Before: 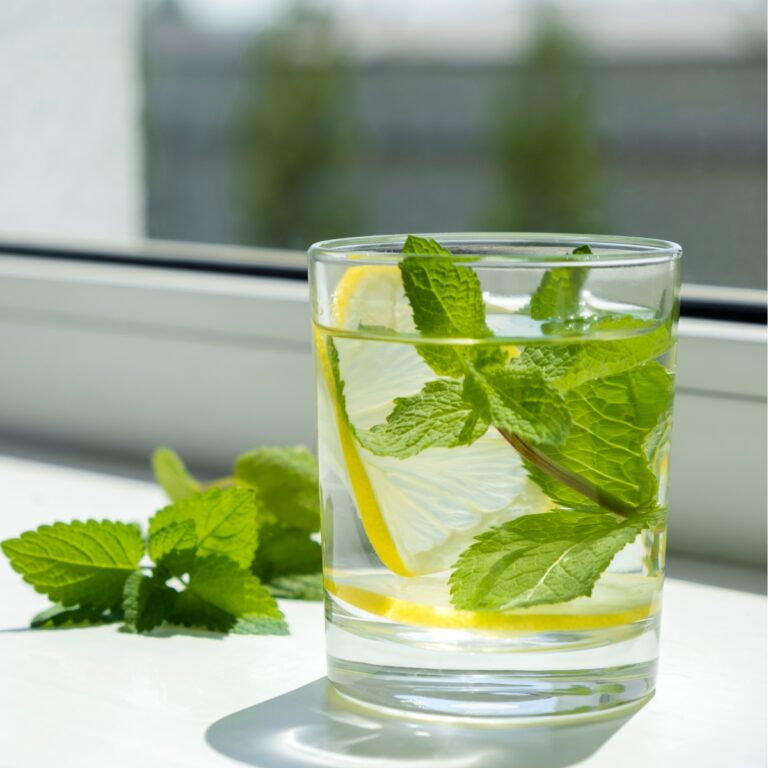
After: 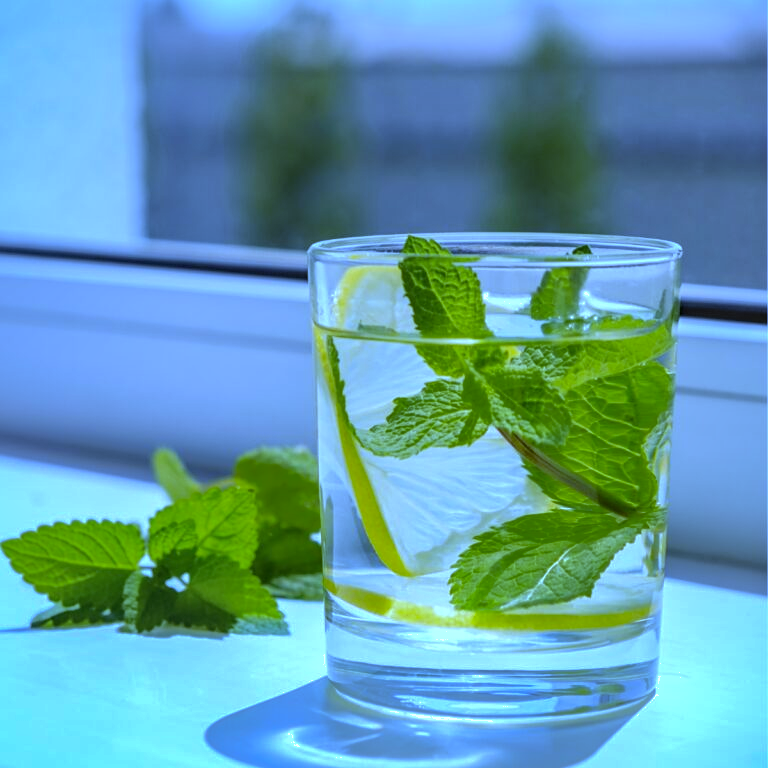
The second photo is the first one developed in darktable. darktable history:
shadows and highlights: shadows 40, highlights -60
local contrast: highlights 0%, shadows 0%, detail 133%
sharpen: amount 0.2
white balance: red 0.766, blue 1.537
